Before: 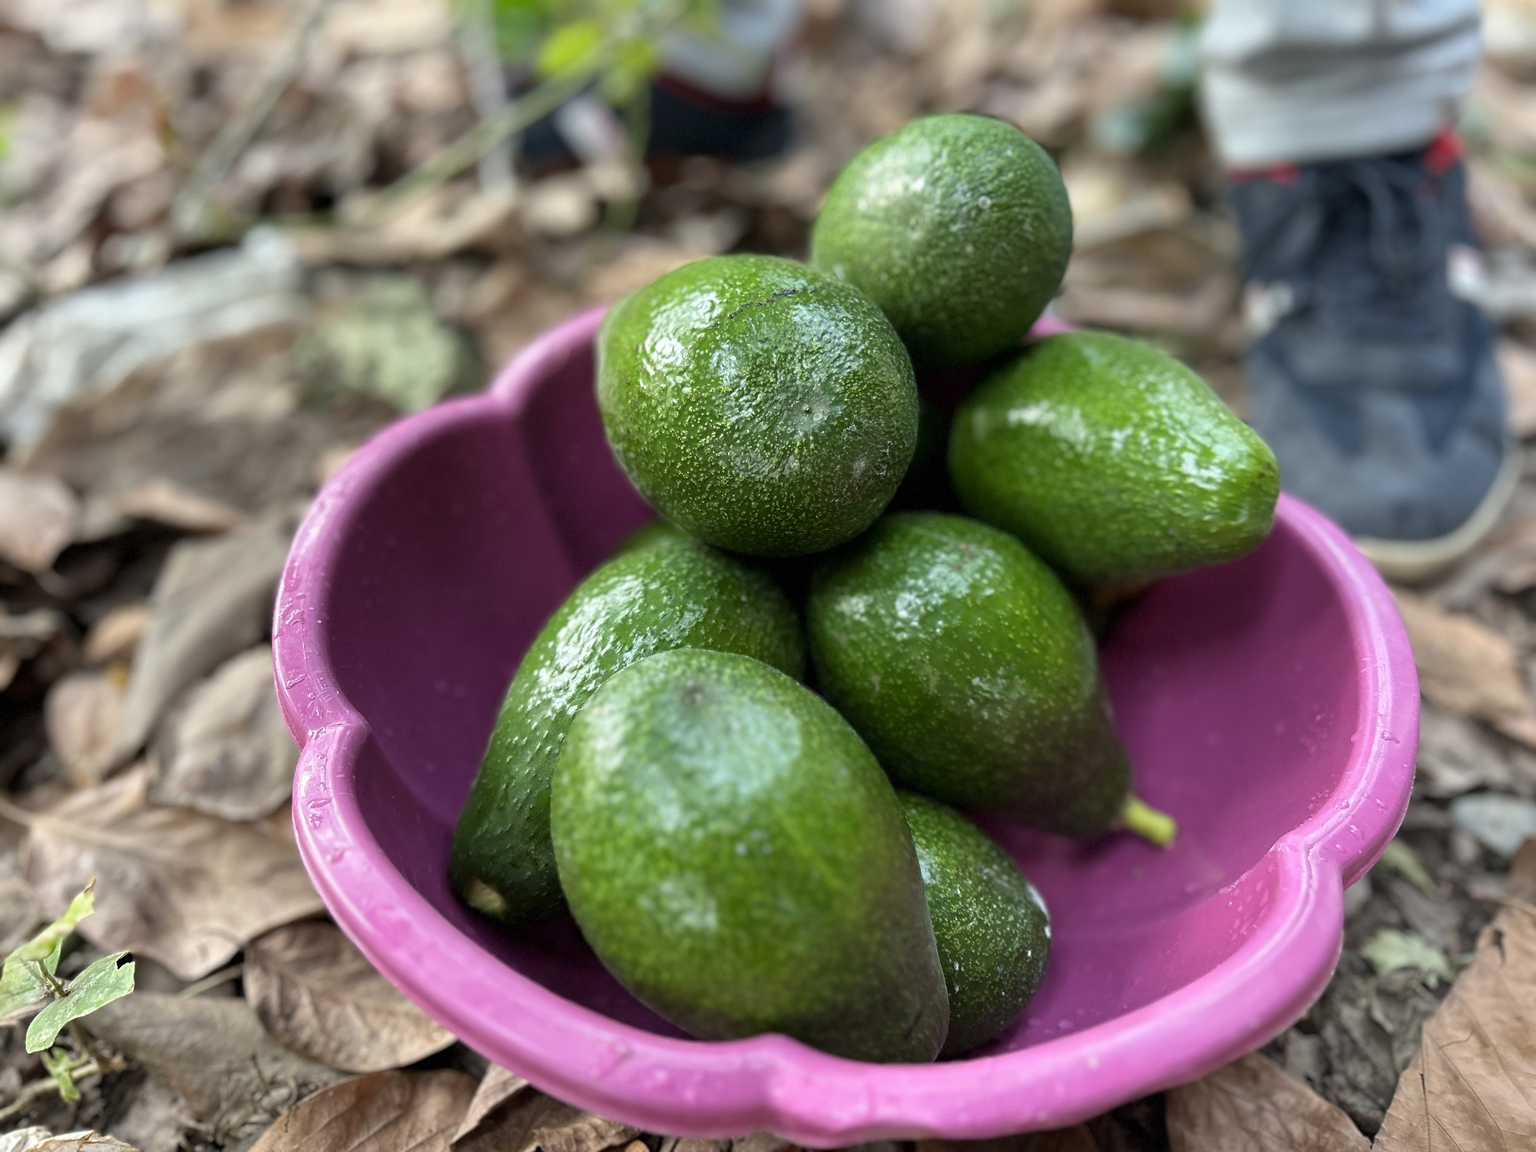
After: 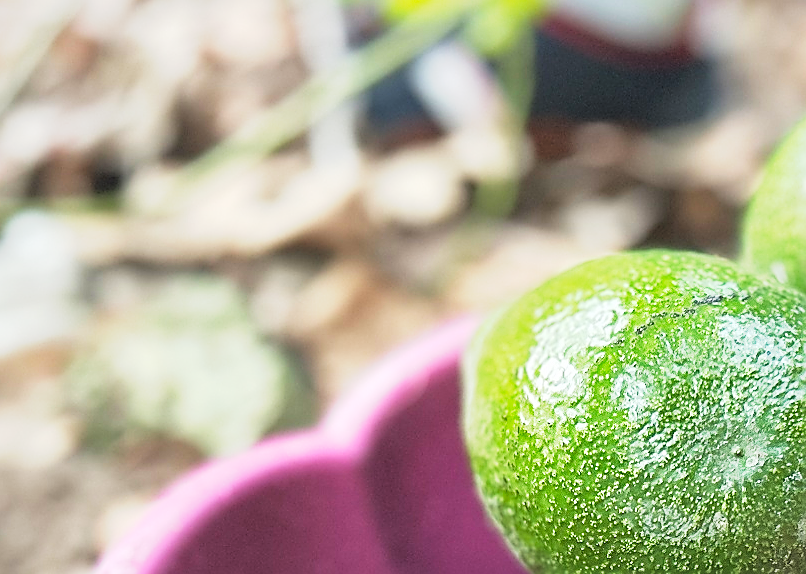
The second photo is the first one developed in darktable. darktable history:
tone equalizer: -8 EV -0.453 EV, -7 EV -0.401 EV, -6 EV -0.301 EV, -5 EV -0.238 EV, -3 EV 0.247 EV, -2 EV 0.355 EV, -1 EV 0.409 EV, +0 EV 0.391 EV
crop: left 15.68%, top 5.424%, right 43.984%, bottom 56.265%
exposure: black level correction -0.005, exposure 0.62 EV, compensate exposure bias true, compensate highlight preservation false
contrast brightness saturation: contrast -0.102, brightness 0.055, saturation 0.076
local contrast: mode bilateral grid, contrast 19, coarseness 50, detail 130%, midtone range 0.2
sharpen: radius 1.408, amount 1.24, threshold 0.73
base curve: curves: ch0 [(0, 0) (0.088, 0.125) (0.176, 0.251) (0.354, 0.501) (0.613, 0.749) (1, 0.877)], preserve colors none
